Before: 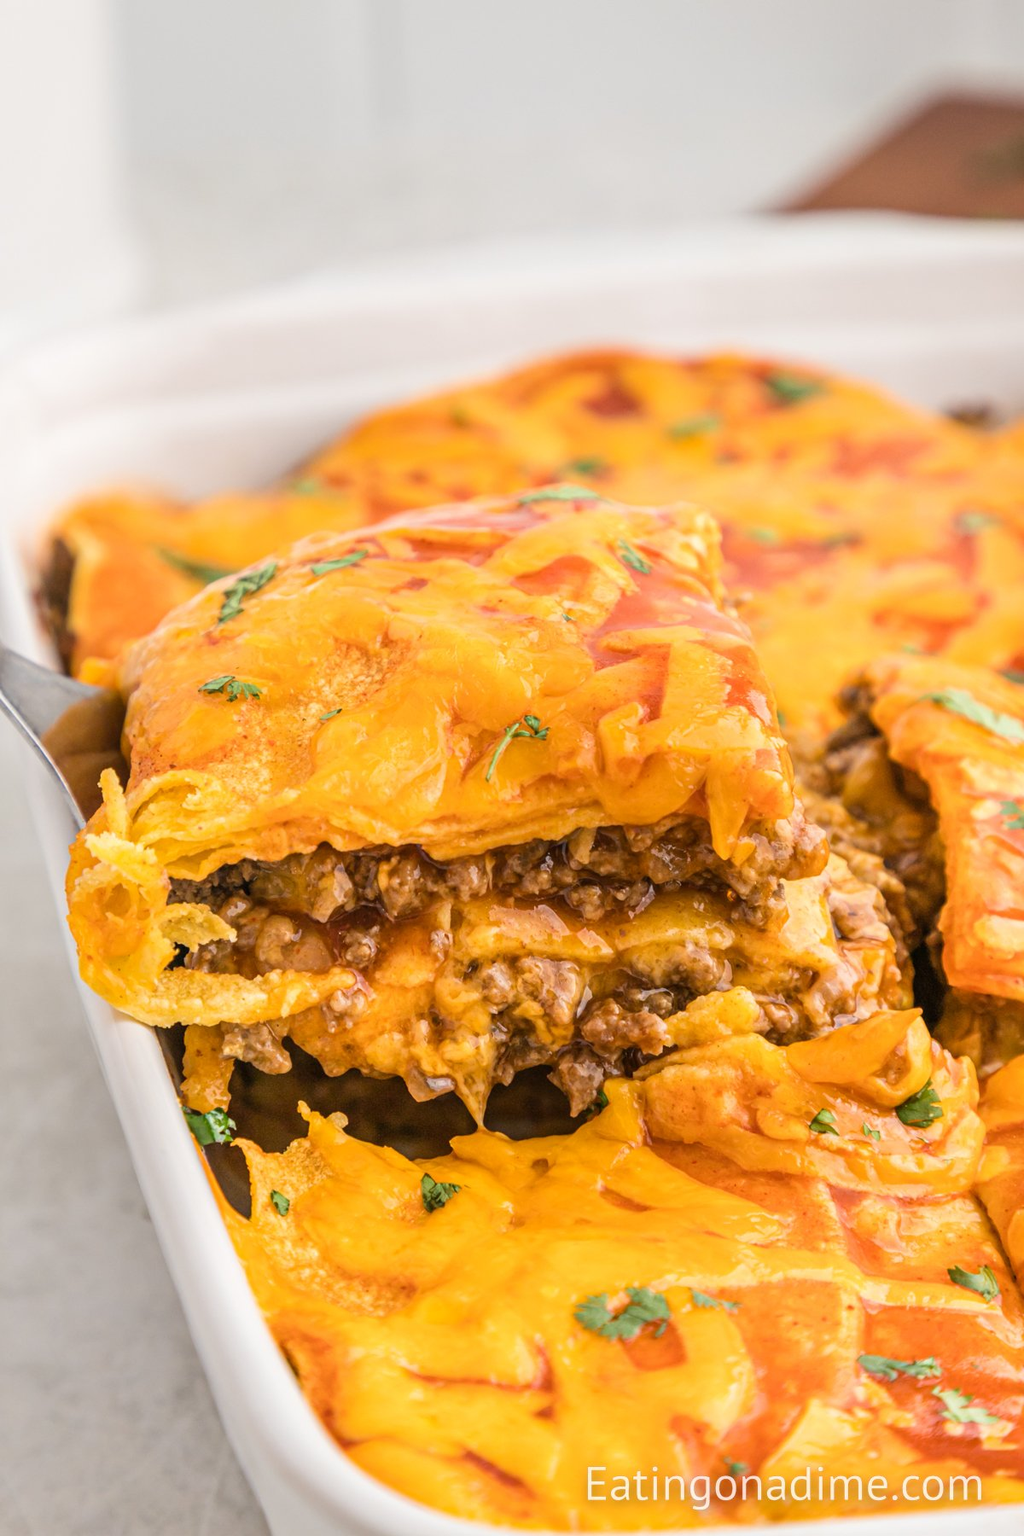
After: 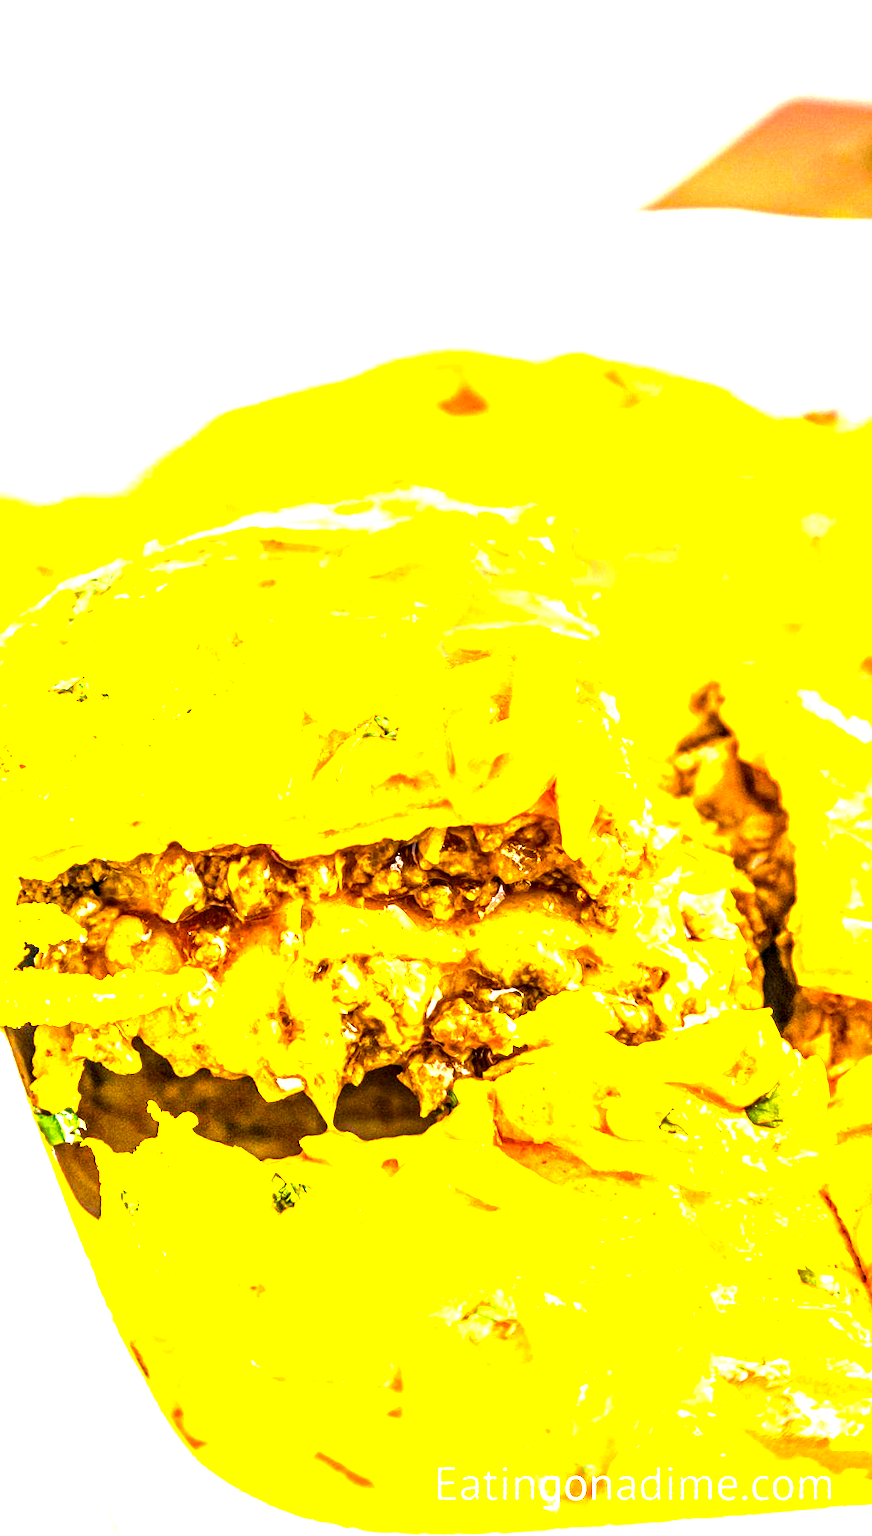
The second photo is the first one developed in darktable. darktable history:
crop and rotate: left 14.731%
color balance rgb: perceptual saturation grading › global saturation 25.172%, perceptual brilliance grading › global brilliance 30.692%, global vibrance 50.661%
local contrast: highlights 80%, shadows 57%, detail 175%, midtone range 0.601
exposure: exposure 1.162 EV, compensate highlight preservation false
